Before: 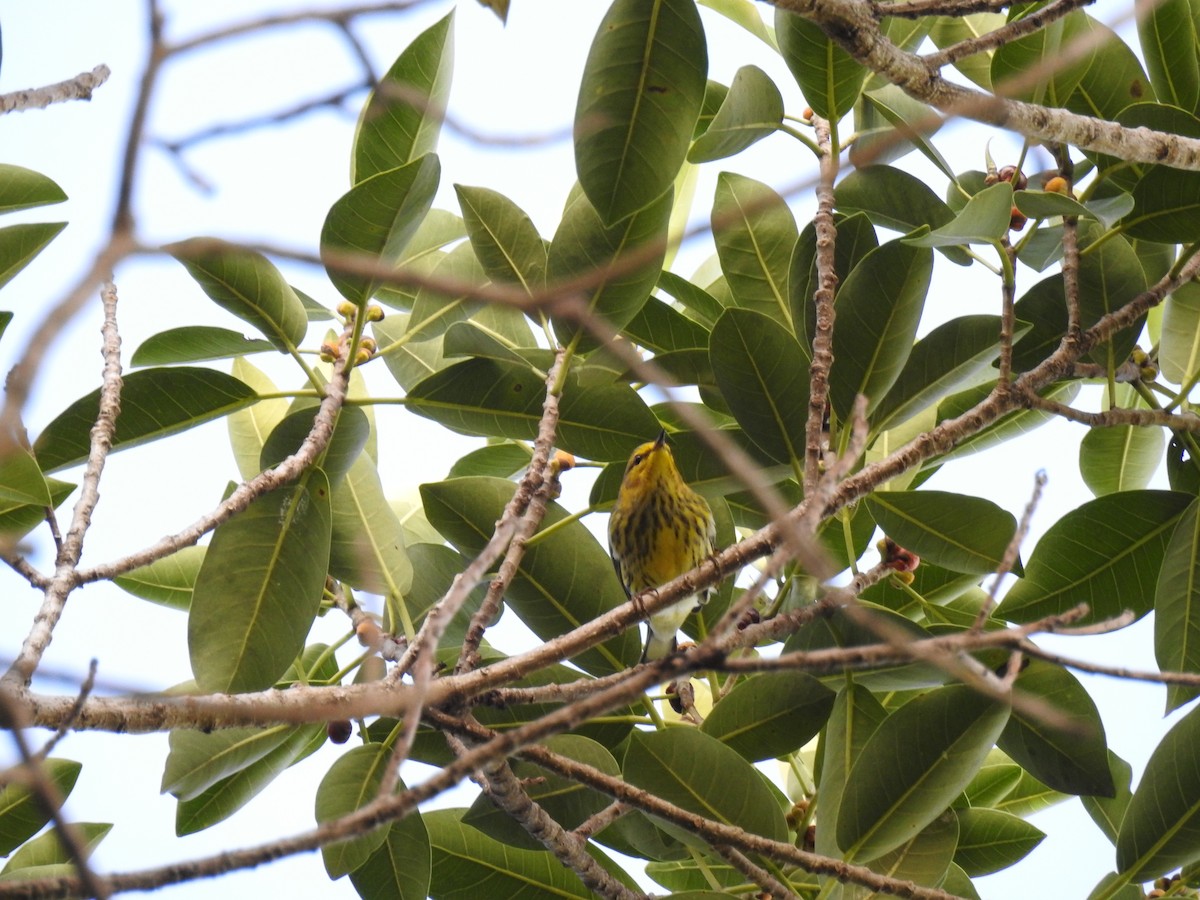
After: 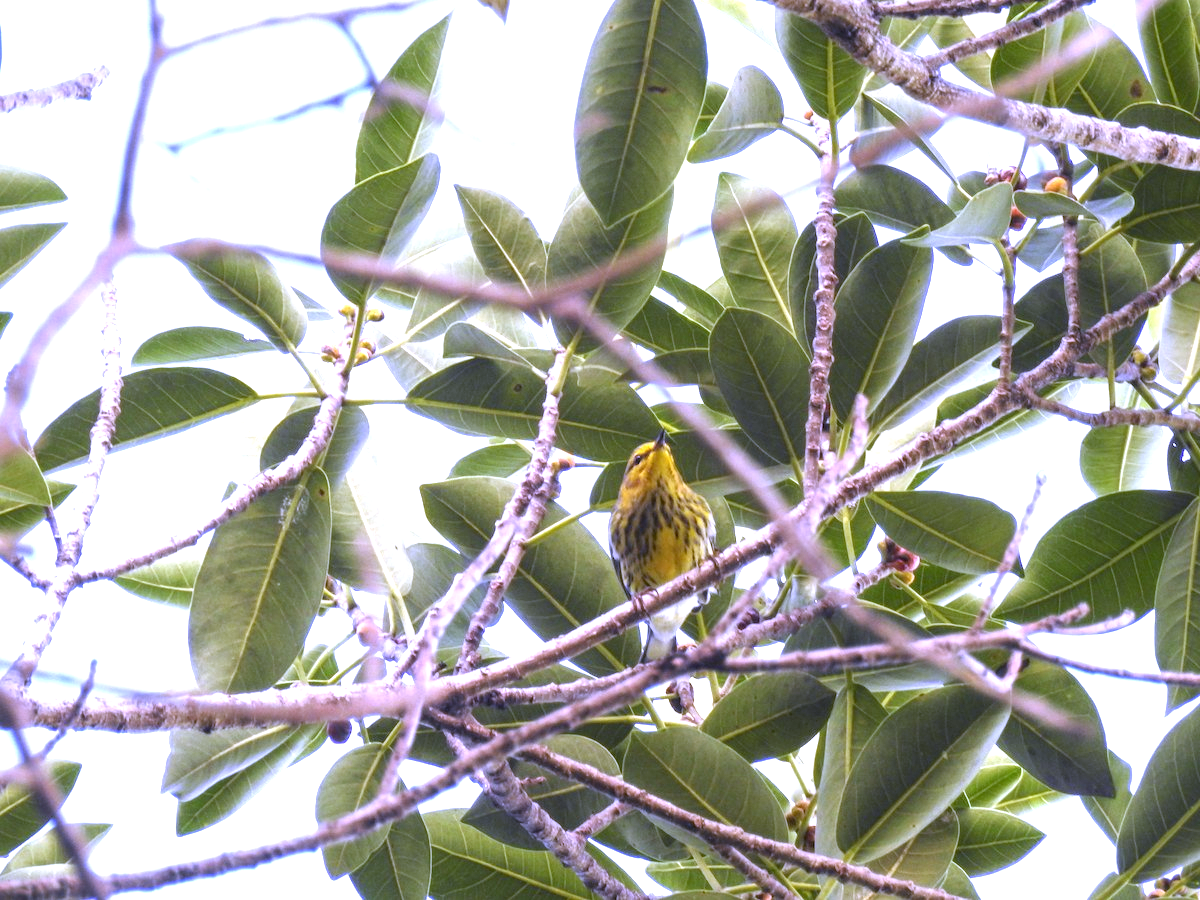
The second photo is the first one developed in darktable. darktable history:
exposure: exposure 1 EV, compensate highlight preservation false
white balance: red 0.98, blue 1.61
local contrast: on, module defaults
